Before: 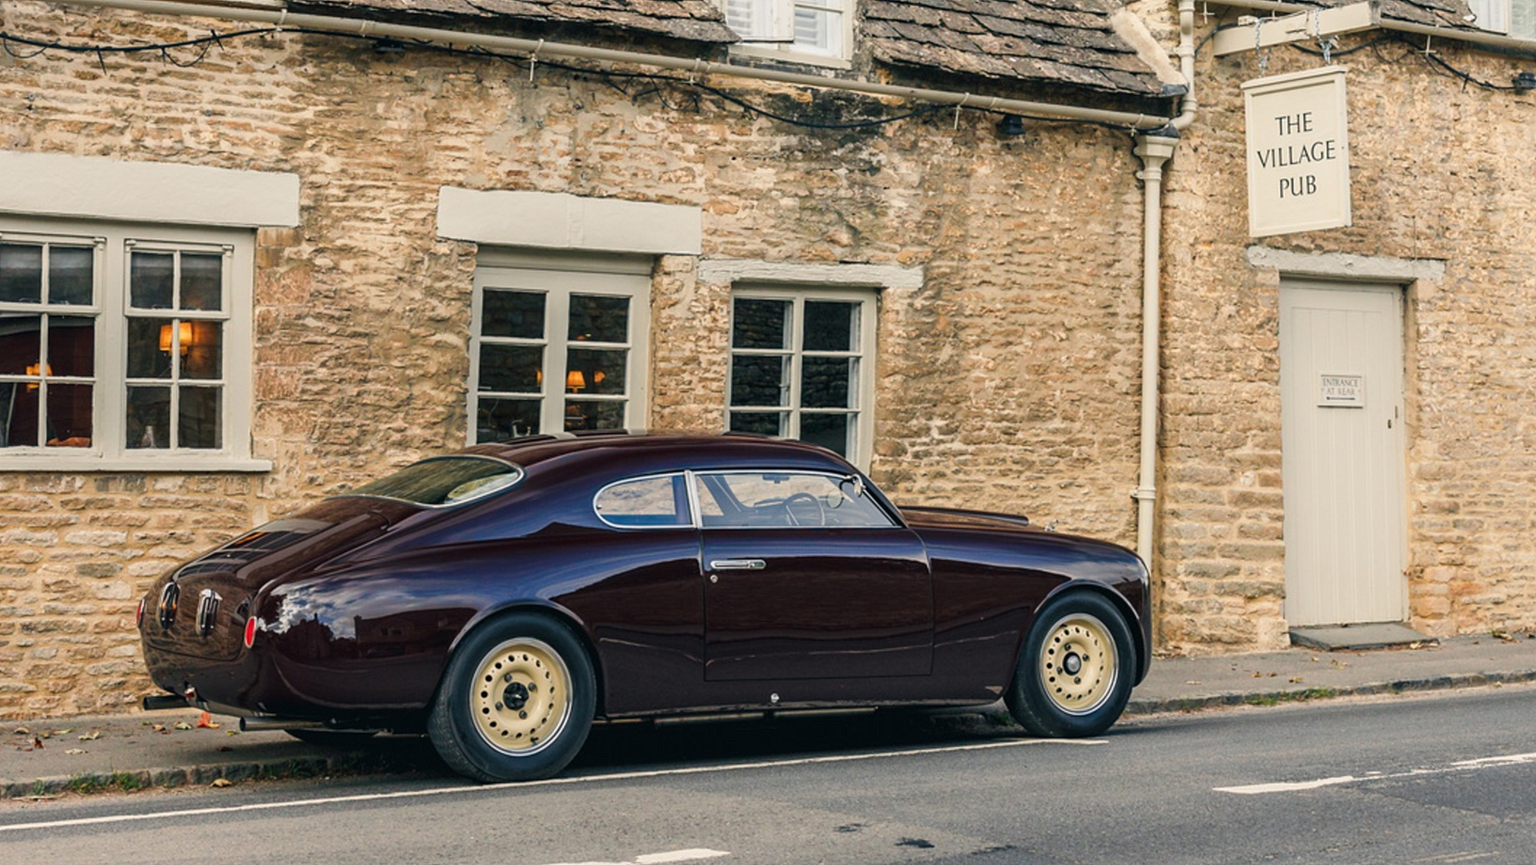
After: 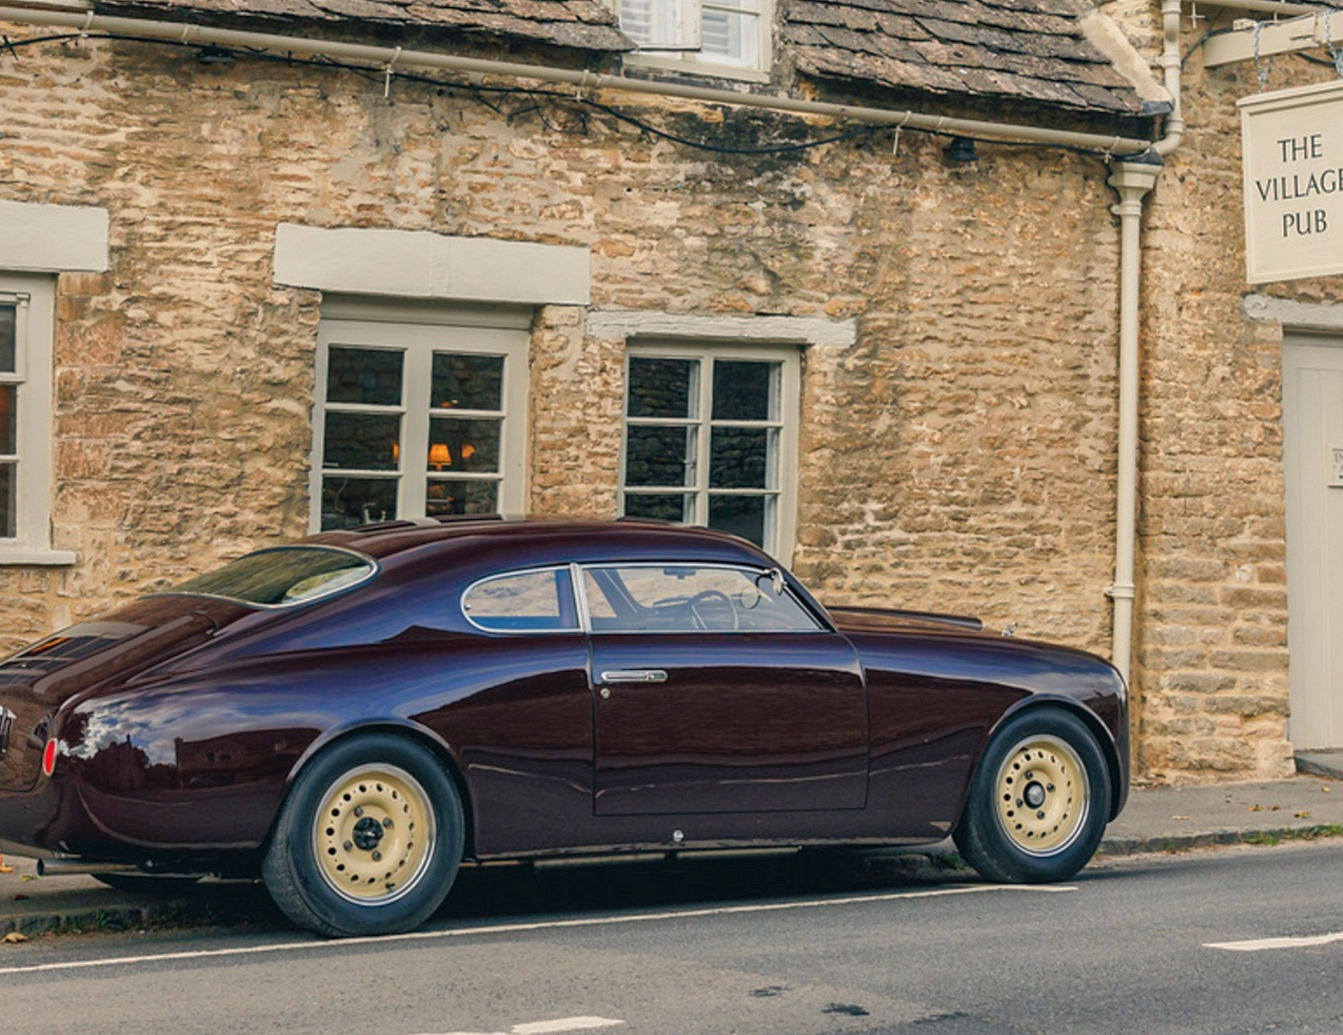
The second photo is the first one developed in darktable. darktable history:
crop: left 13.615%, top 0%, right 13.346%
shadows and highlights: on, module defaults
